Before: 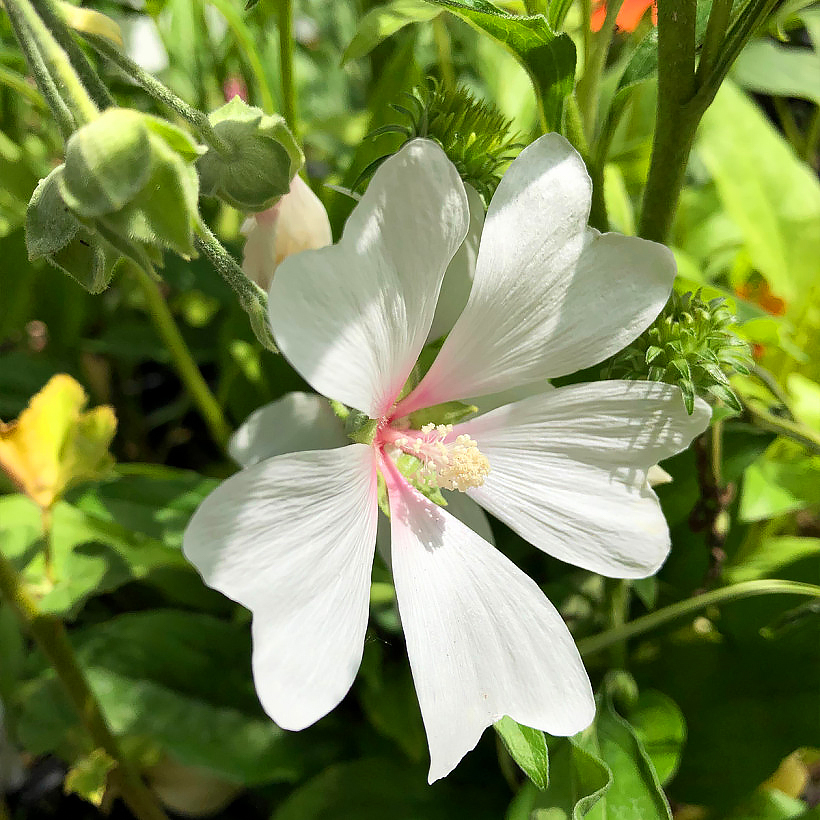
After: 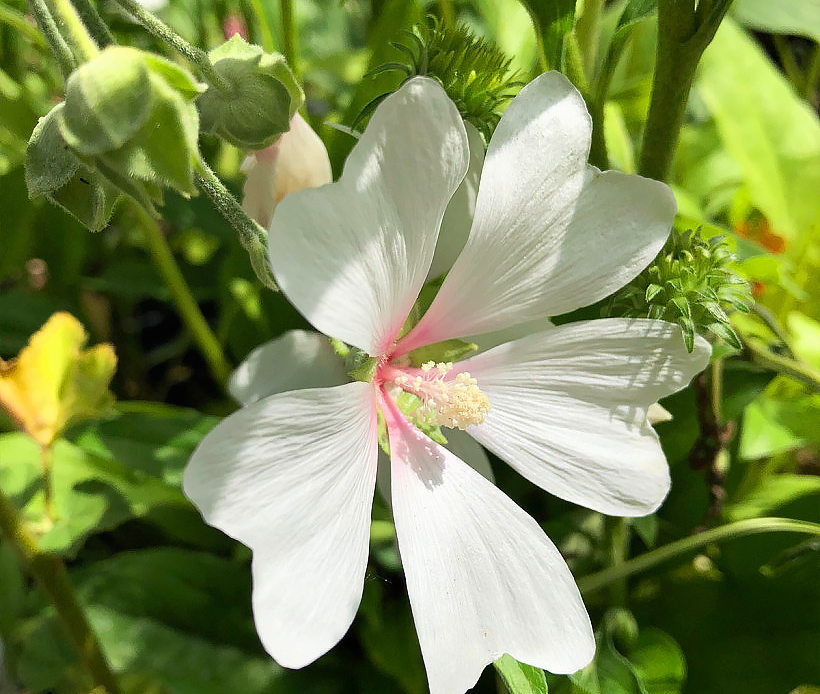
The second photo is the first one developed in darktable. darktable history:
crop: top 7.595%, bottom 7.683%
local contrast: mode bilateral grid, contrast 99, coarseness 100, detail 91%, midtone range 0.2
